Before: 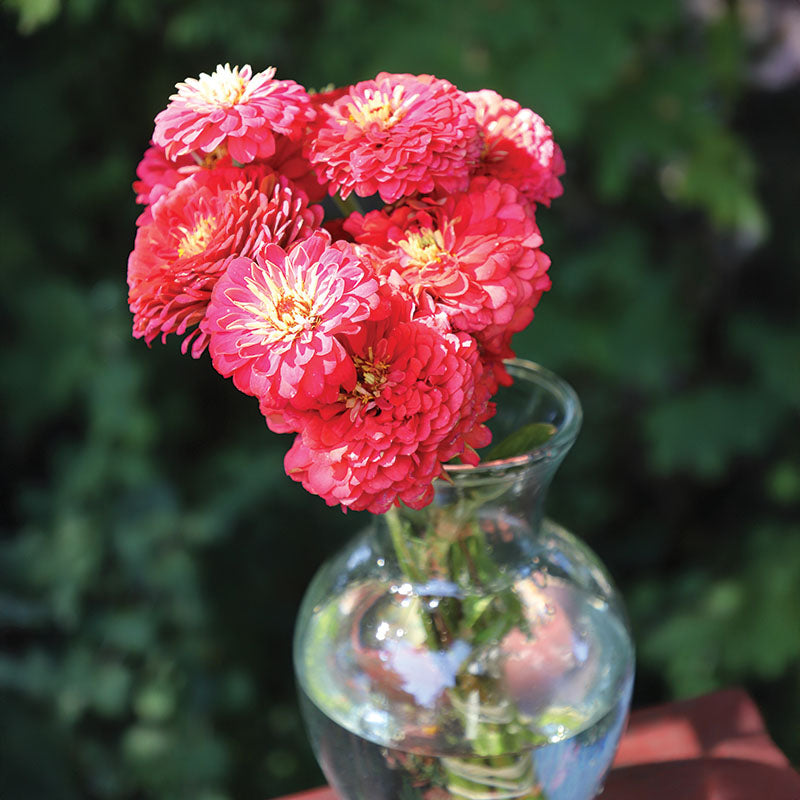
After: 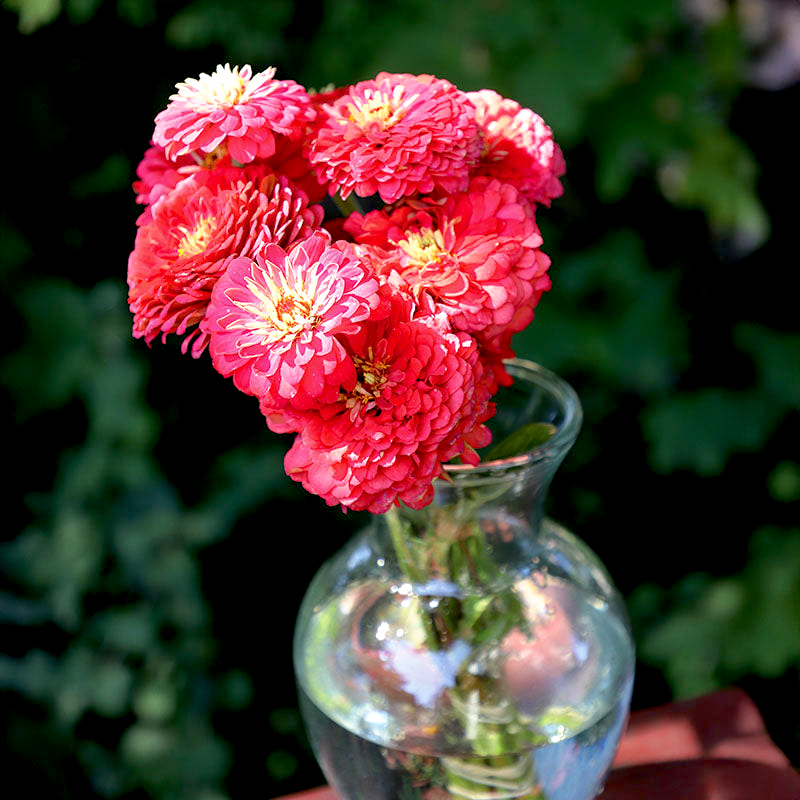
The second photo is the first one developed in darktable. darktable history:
base curve: curves: ch0 [(0.017, 0) (0.425, 0.441) (0.844, 0.933) (1, 1)], preserve colors none
